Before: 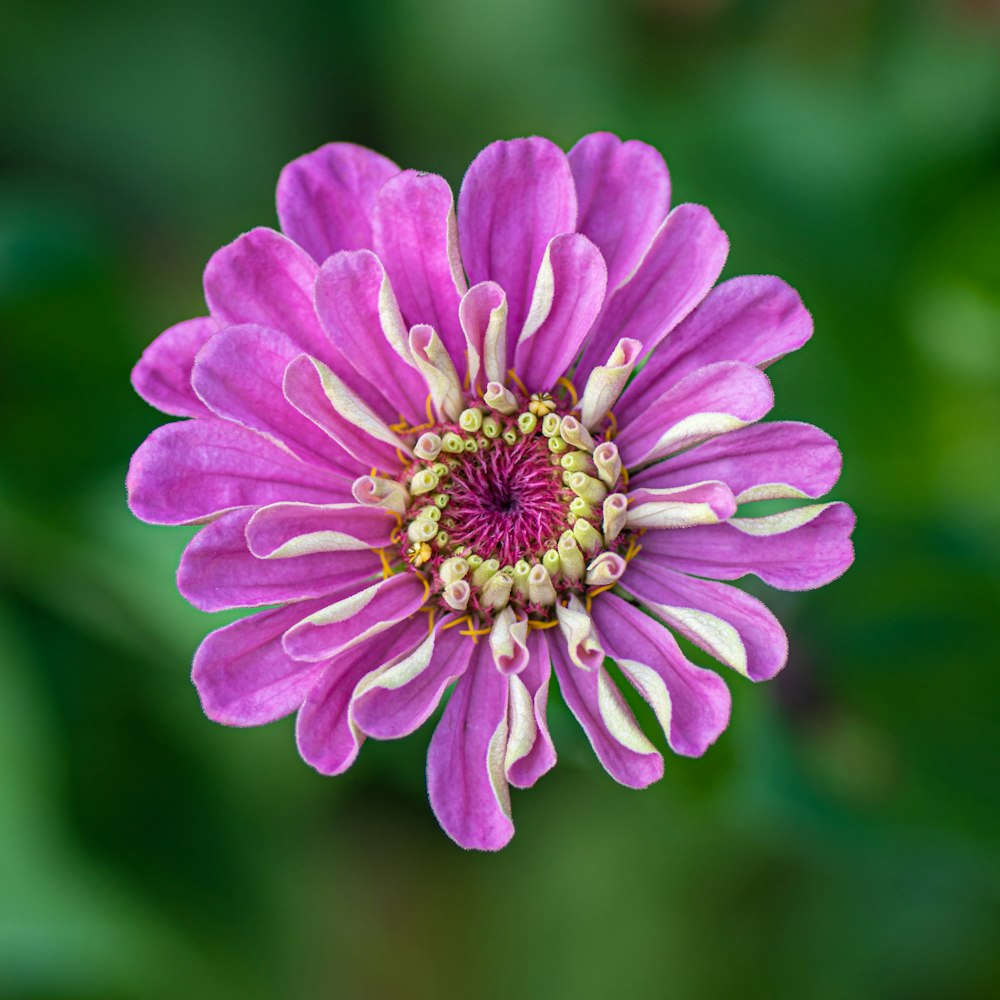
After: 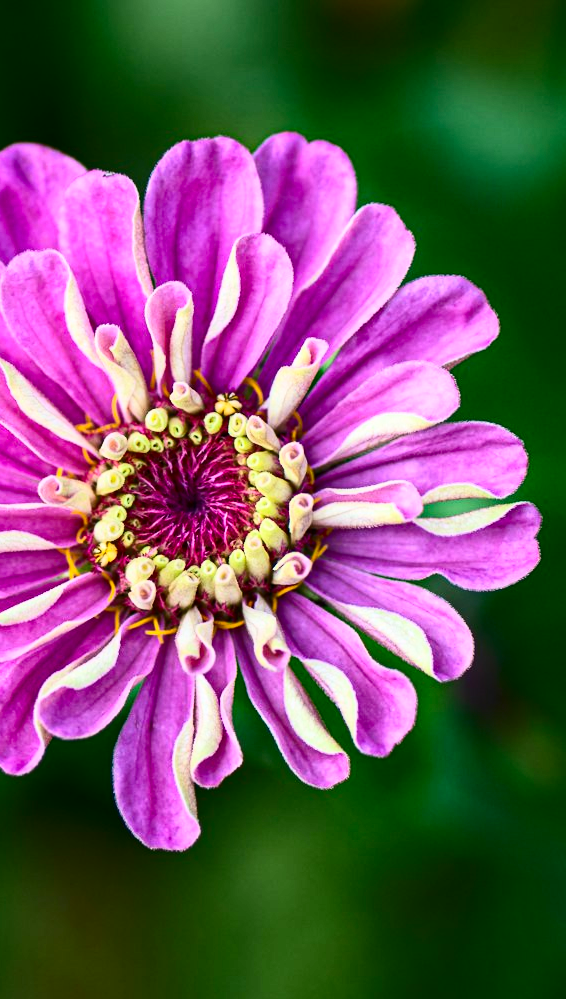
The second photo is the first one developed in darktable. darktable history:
crop: left 31.458%, top 0%, right 11.876%
contrast brightness saturation: contrast 0.4, brightness 0.05, saturation 0.25
